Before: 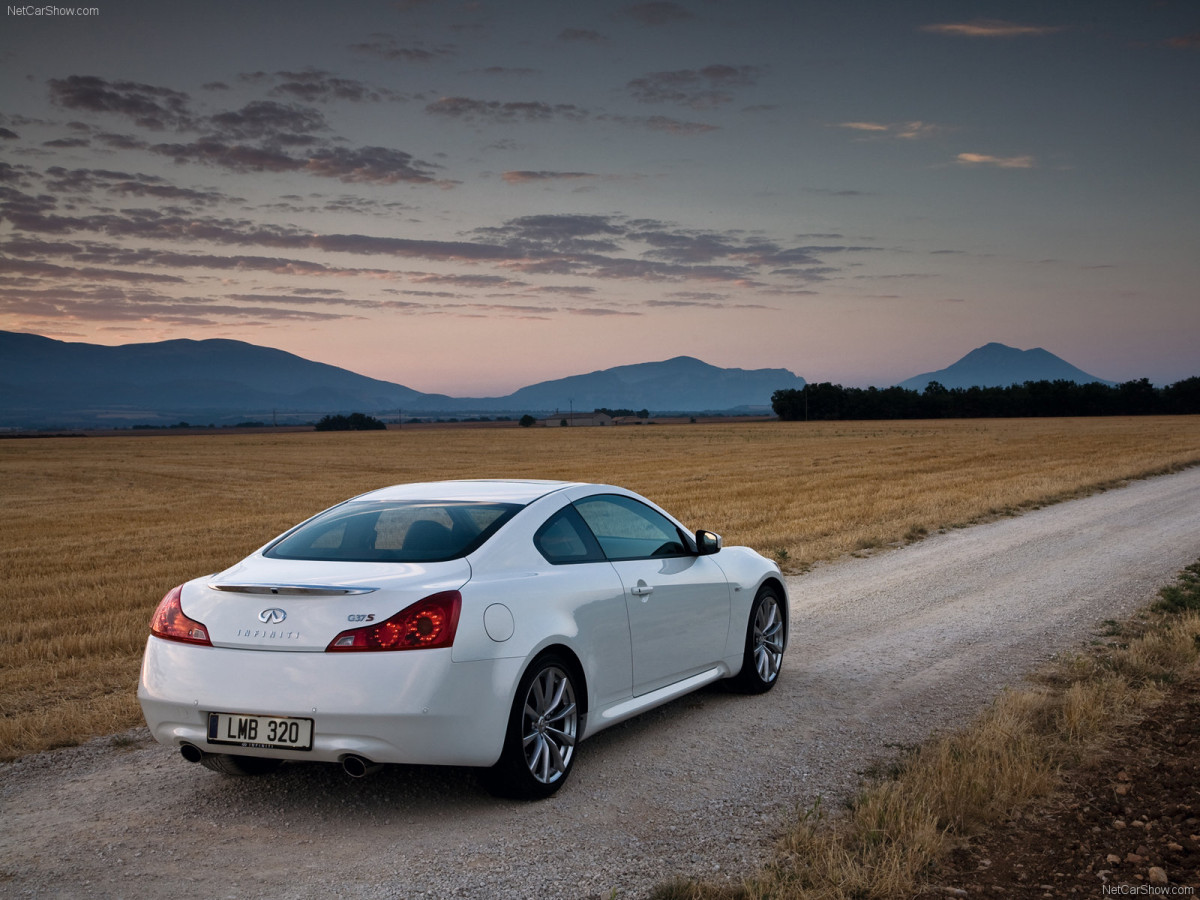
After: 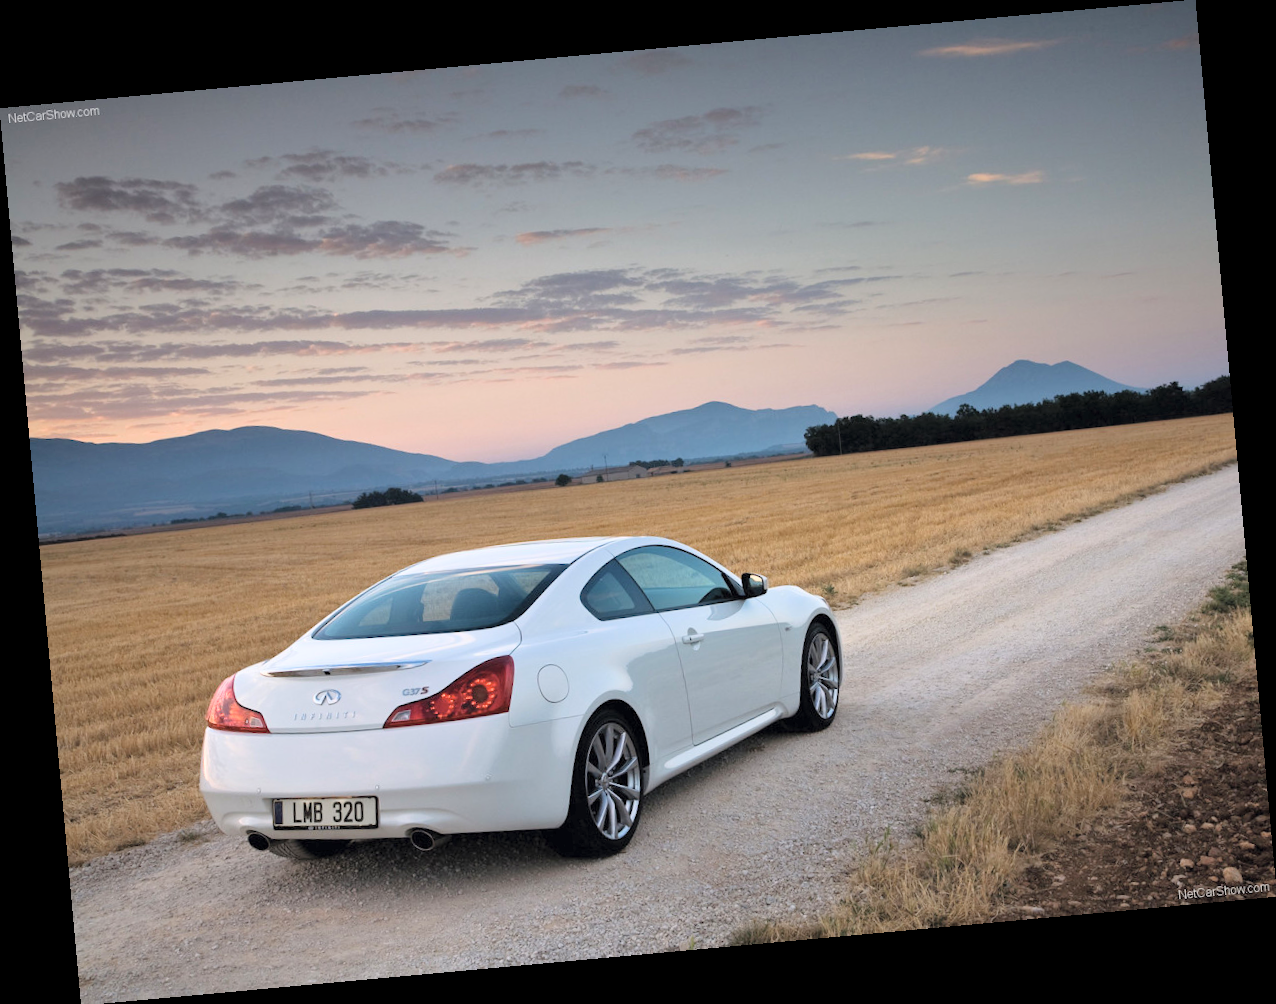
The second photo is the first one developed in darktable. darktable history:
rotate and perspective: rotation -5.2°, automatic cropping off
global tonemap: drago (0.7, 100)
exposure: exposure 0.507 EV, compensate highlight preservation false
tone equalizer: on, module defaults
